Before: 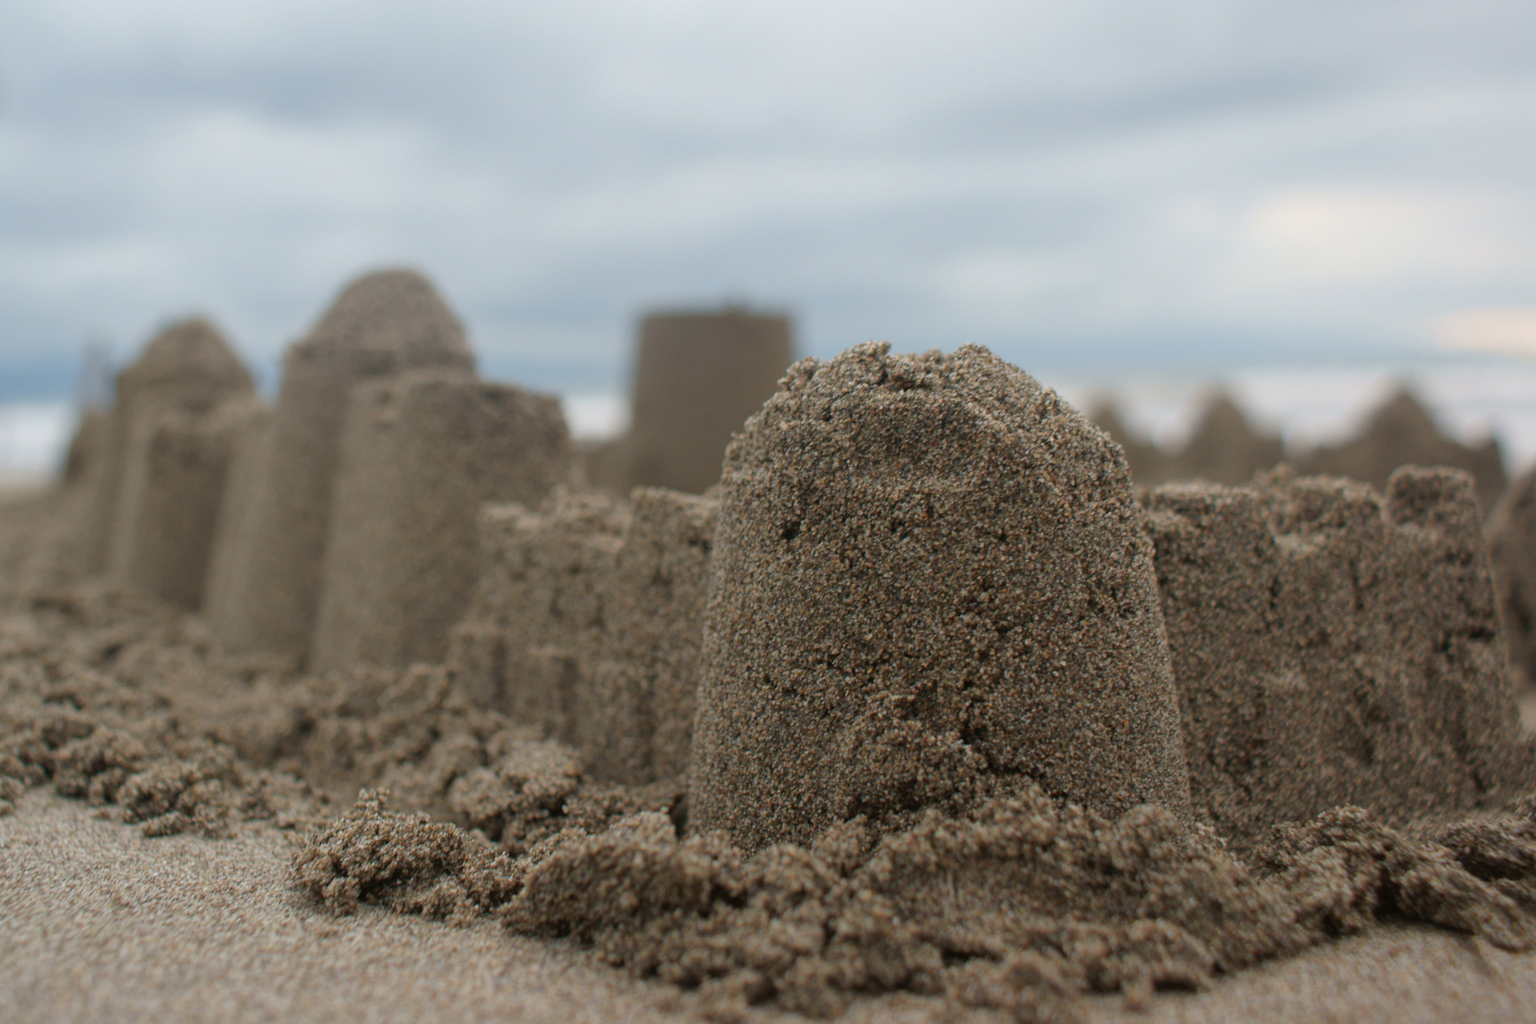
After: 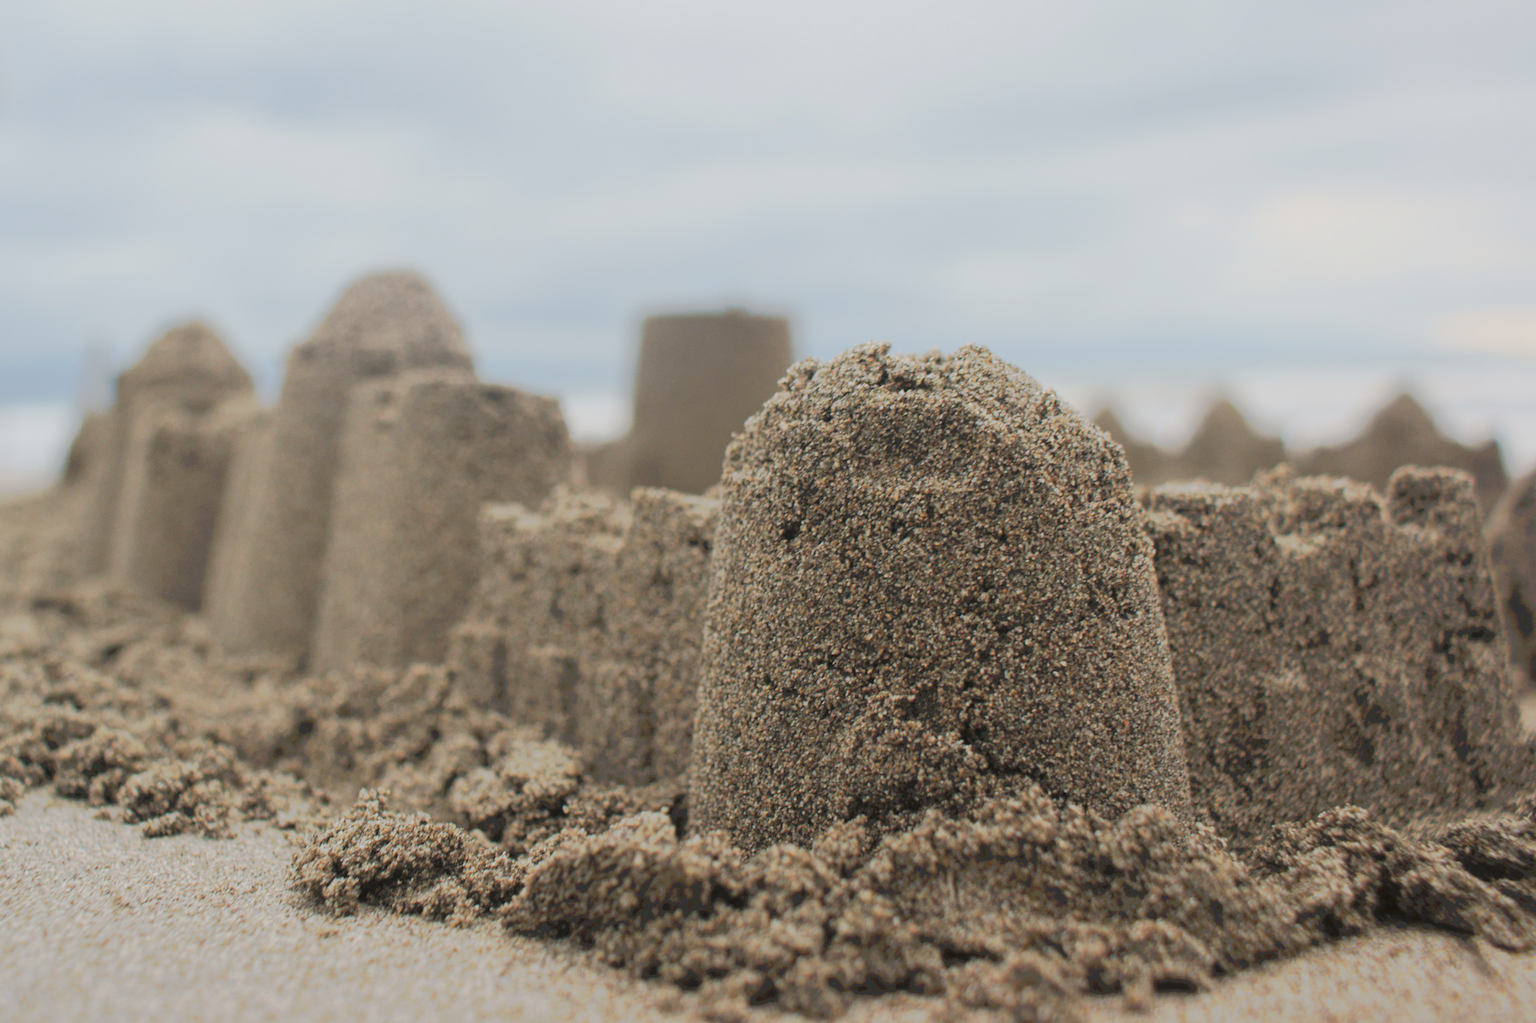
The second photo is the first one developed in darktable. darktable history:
tone curve: curves: ch0 [(0, 0) (0.003, 0.055) (0.011, 0.111) (0.025, 0.126) (0.044, 0.169) (0.069, 0.215) (0.1, 0.199) (0.136, 0.207) (0.177, 0.259) (0.224, 0.327) (0.277, 0.361) (0.335, 0.431) (0.399, 0.501) (0.468, 0.589) (0.543, 0.683) (0.623, 0.73) (0.709, 0.796) (0.801, 0.863) (0.898, 0.921) (1, 1)], preserve colors none
filmic rgb: black relative exposure -7.65 EV, white relative exposure 4.56 EV, hardness 3.61, color science v6 (2022)
